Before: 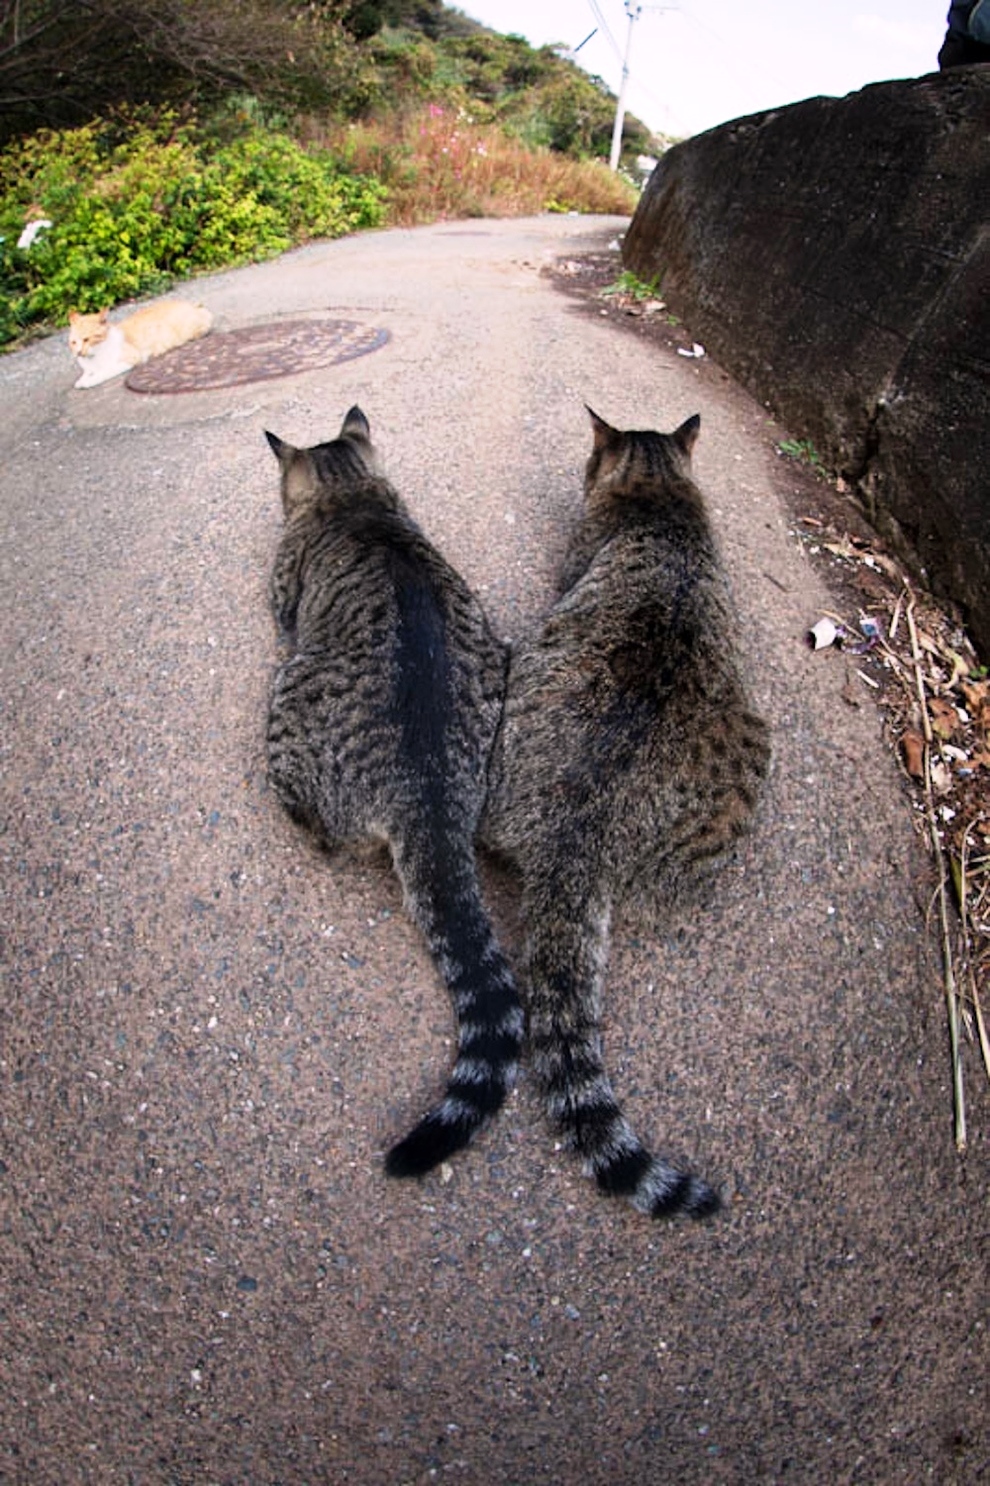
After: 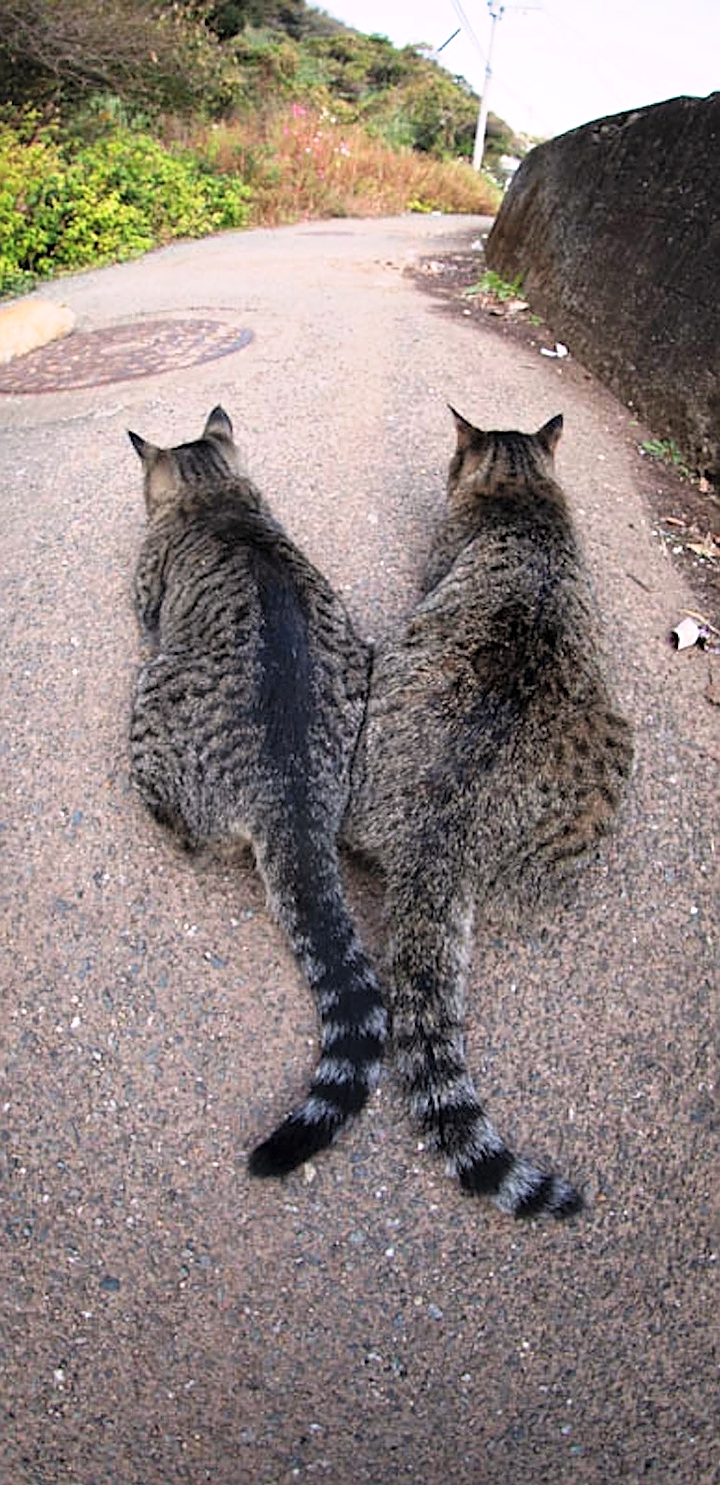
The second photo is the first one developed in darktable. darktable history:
contrast brightness saturation: brightness 0.146
crop: left 13.911%, right 13.309%
sharpen: on, module defaults
